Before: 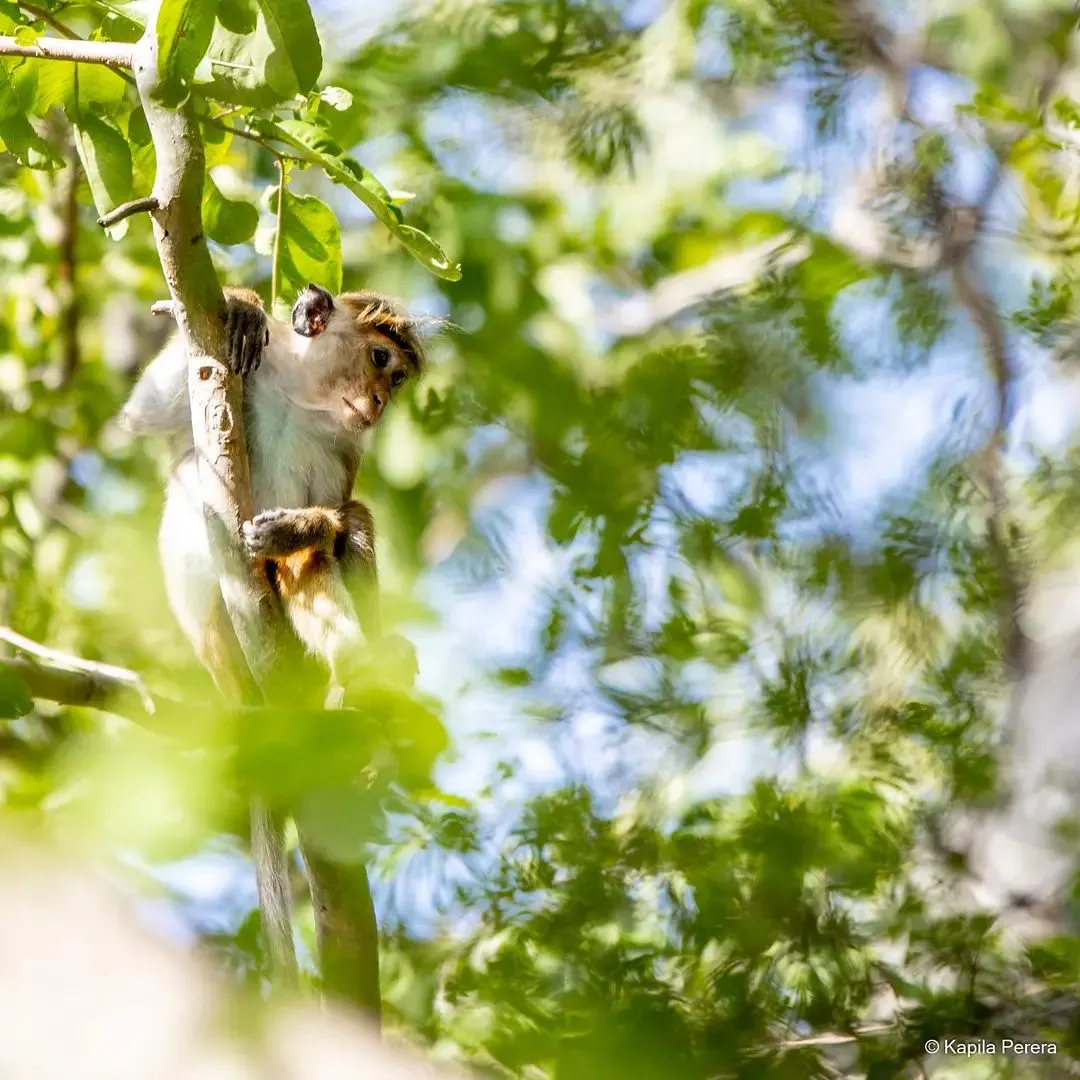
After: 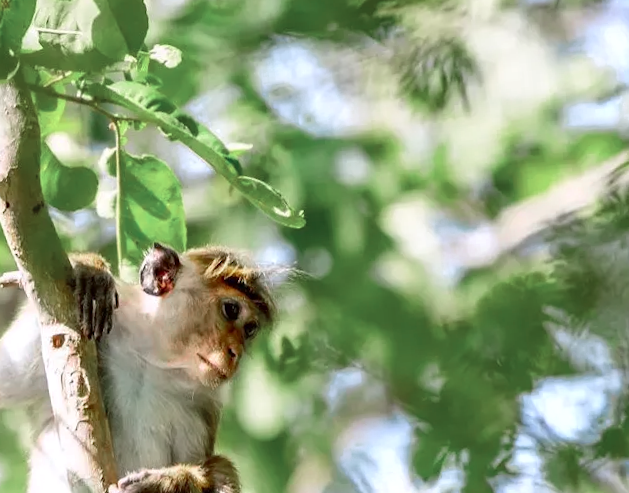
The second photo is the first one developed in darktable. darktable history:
crop: left 15.306%, top 9.065%, right 30.789%, bottom 48.638%
color zones: curves: ch0 [(0, 0.466) (0.128, 0.466) (0.25, 0.5) (0.375, 0.456) (0.5, 0.5) (0.625, 0.5) (0.737, 0.652) (0.875, 0.5)]; ch1 [(0, 0.603) (0.125, 0.618) (0.261, 0.348) (0.372, 0.353) (0.497, 0.363) (0.611, 0.45) (0.731, 0.427) (0.875, 0.518) (0.998, 0.652)]; ch2 [(0, 0.559) (0.125, 0.451) (0.253, 0.564) (0.37, 0.578) (0.5, 0.466) (0.625, 0.471) (0.731, 0.471) (0.88, 0.485)]
white balance: red 1.009, blue 1.027
rotate and perspective: rotation -4.86°, automatic cropping off
